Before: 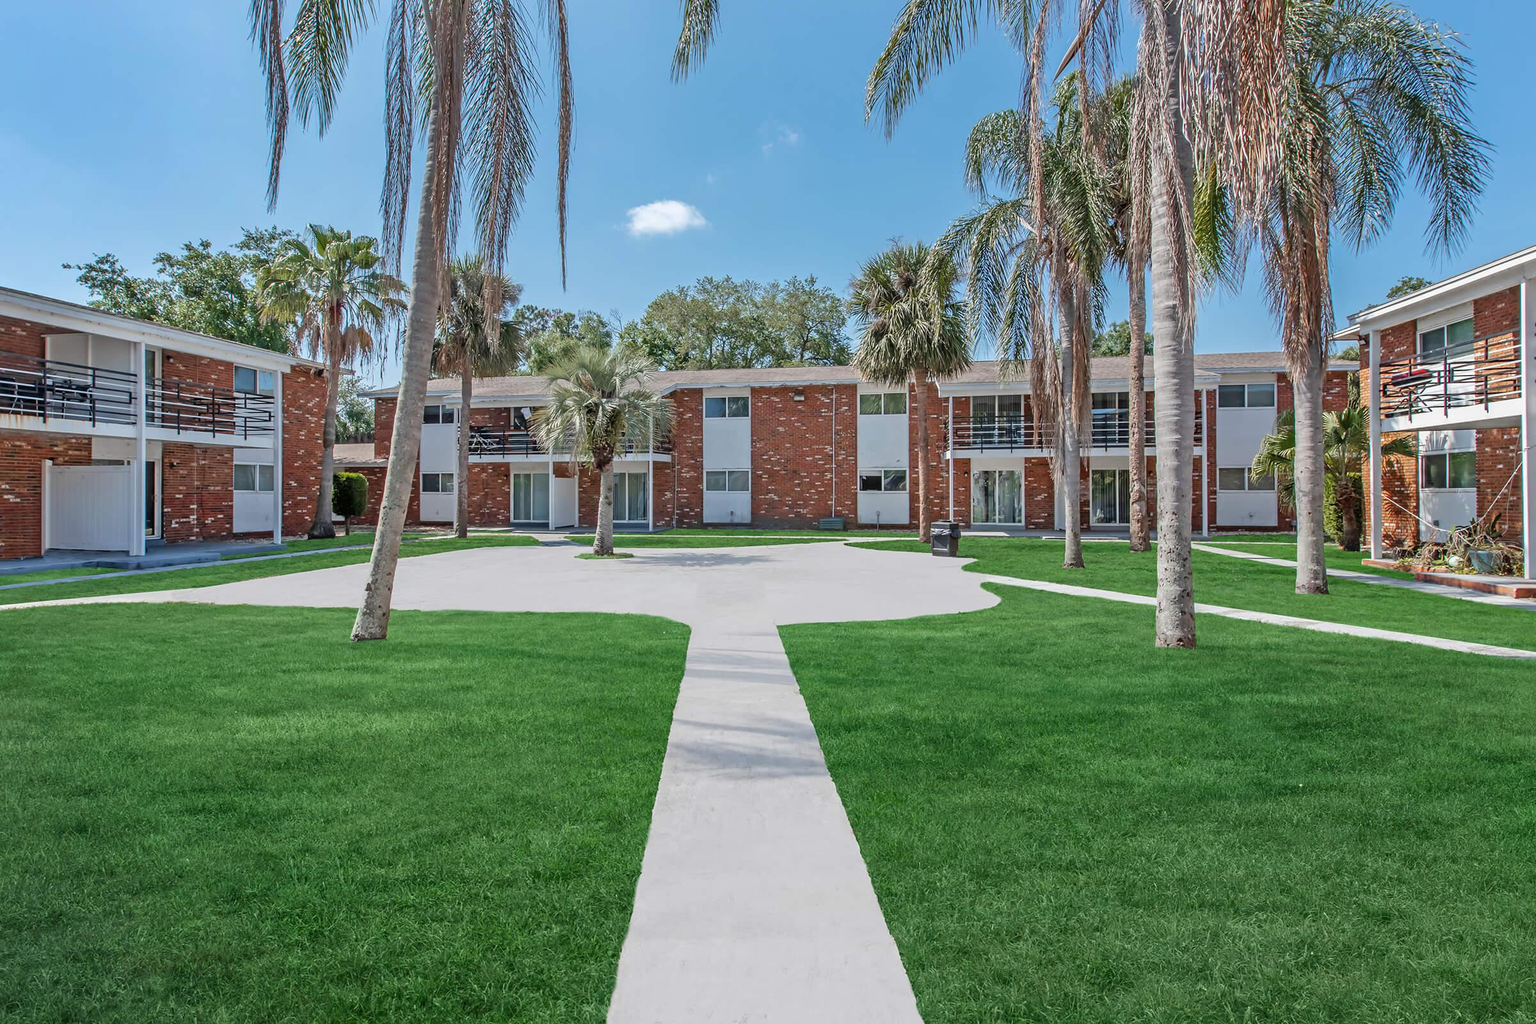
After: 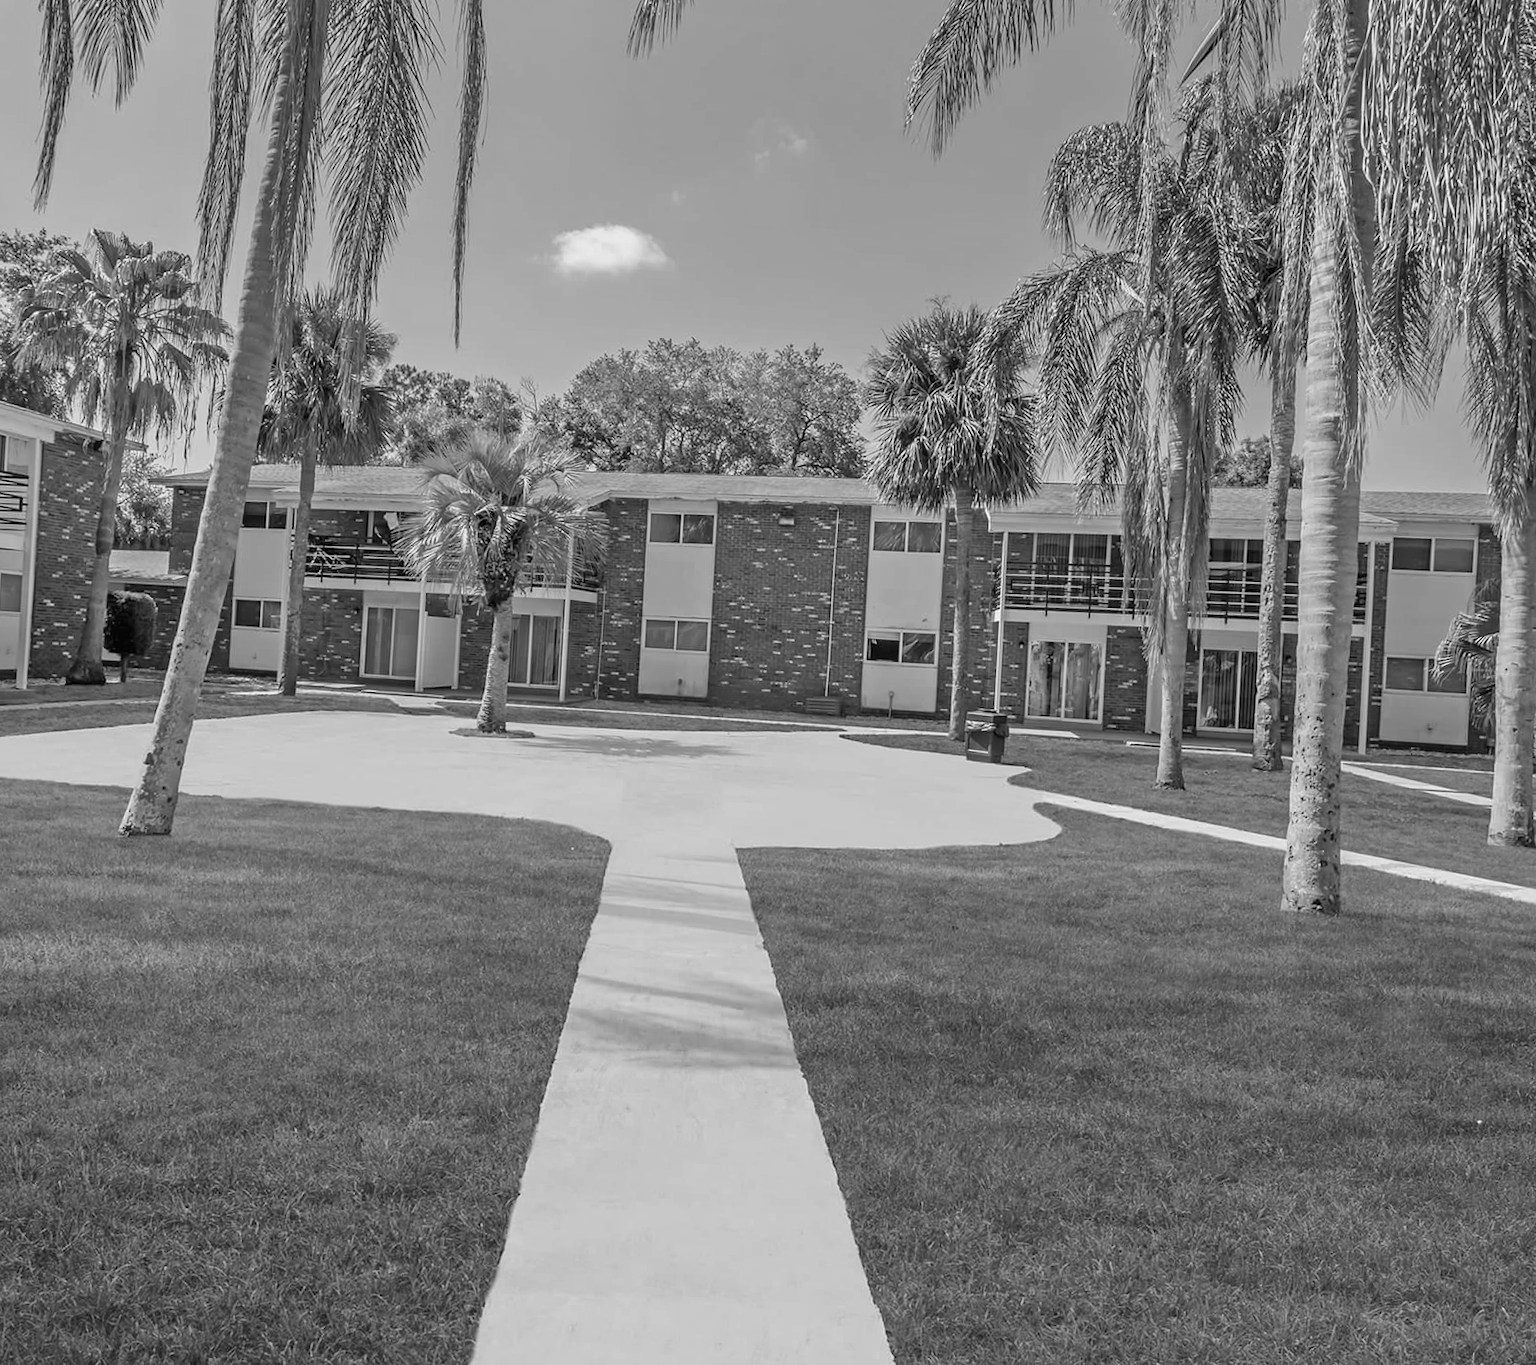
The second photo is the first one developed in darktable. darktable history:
monochrome: a 32, b 64, size 2.3
crop and rotate: angle -3.27°, left 14.277%, top 0.028%, right 10.766%, bottom 0.028%
